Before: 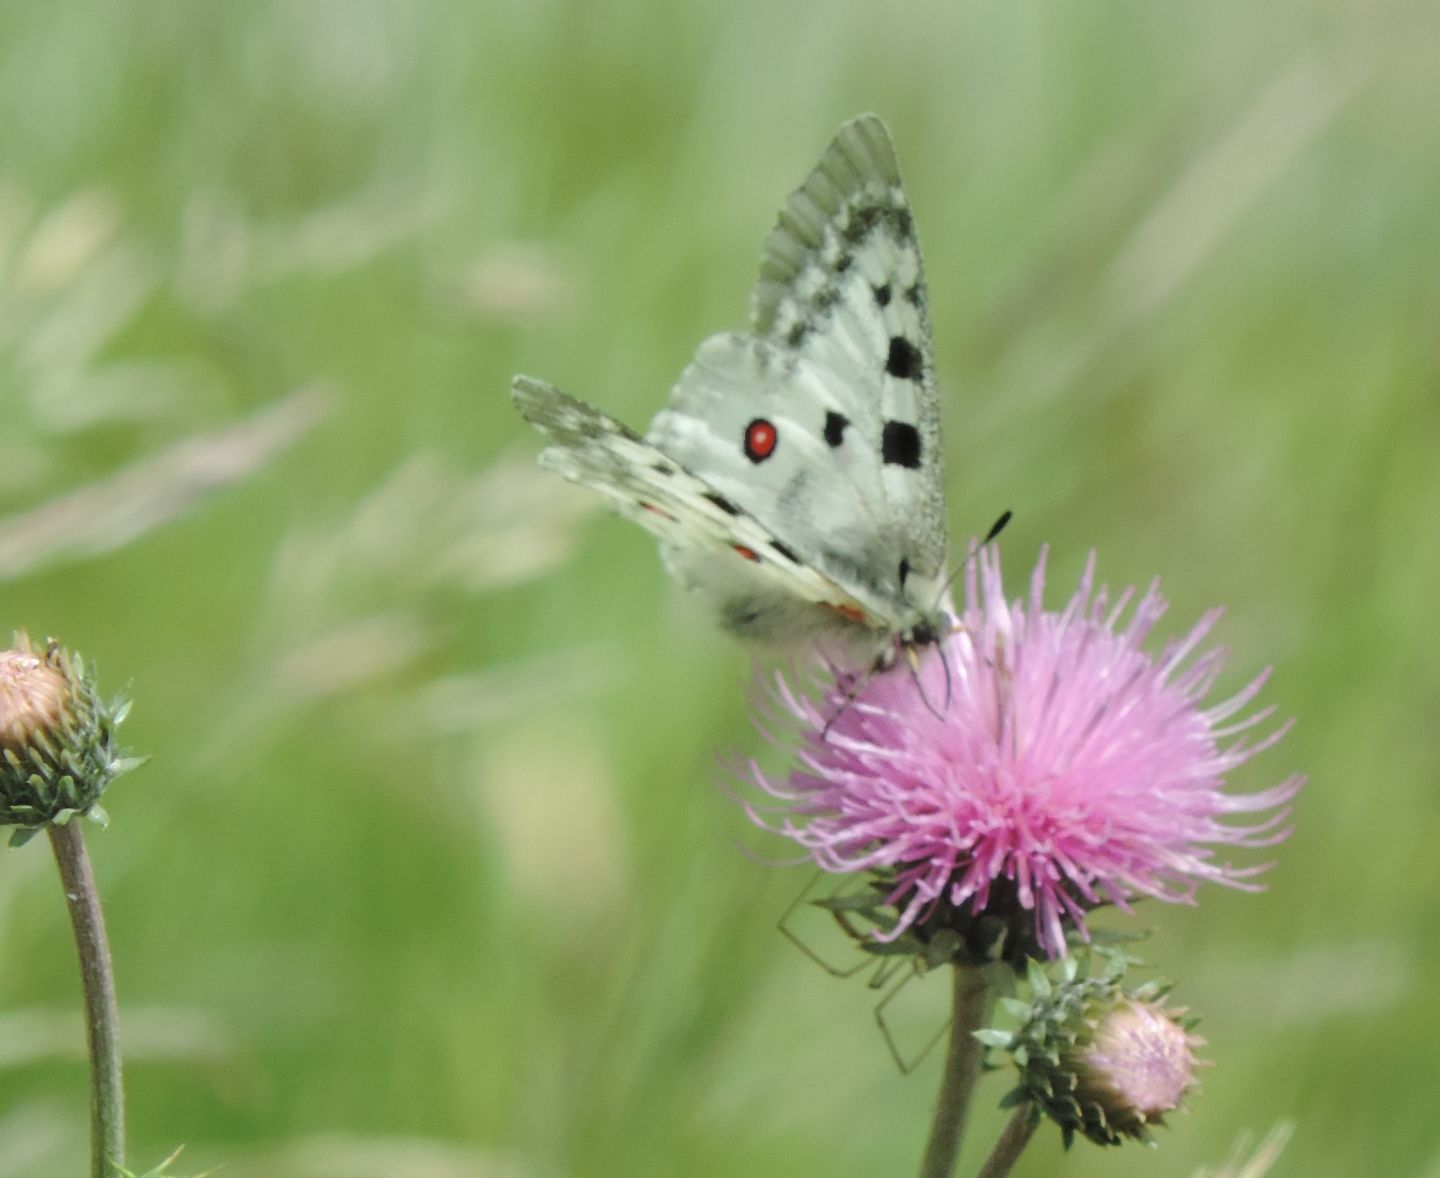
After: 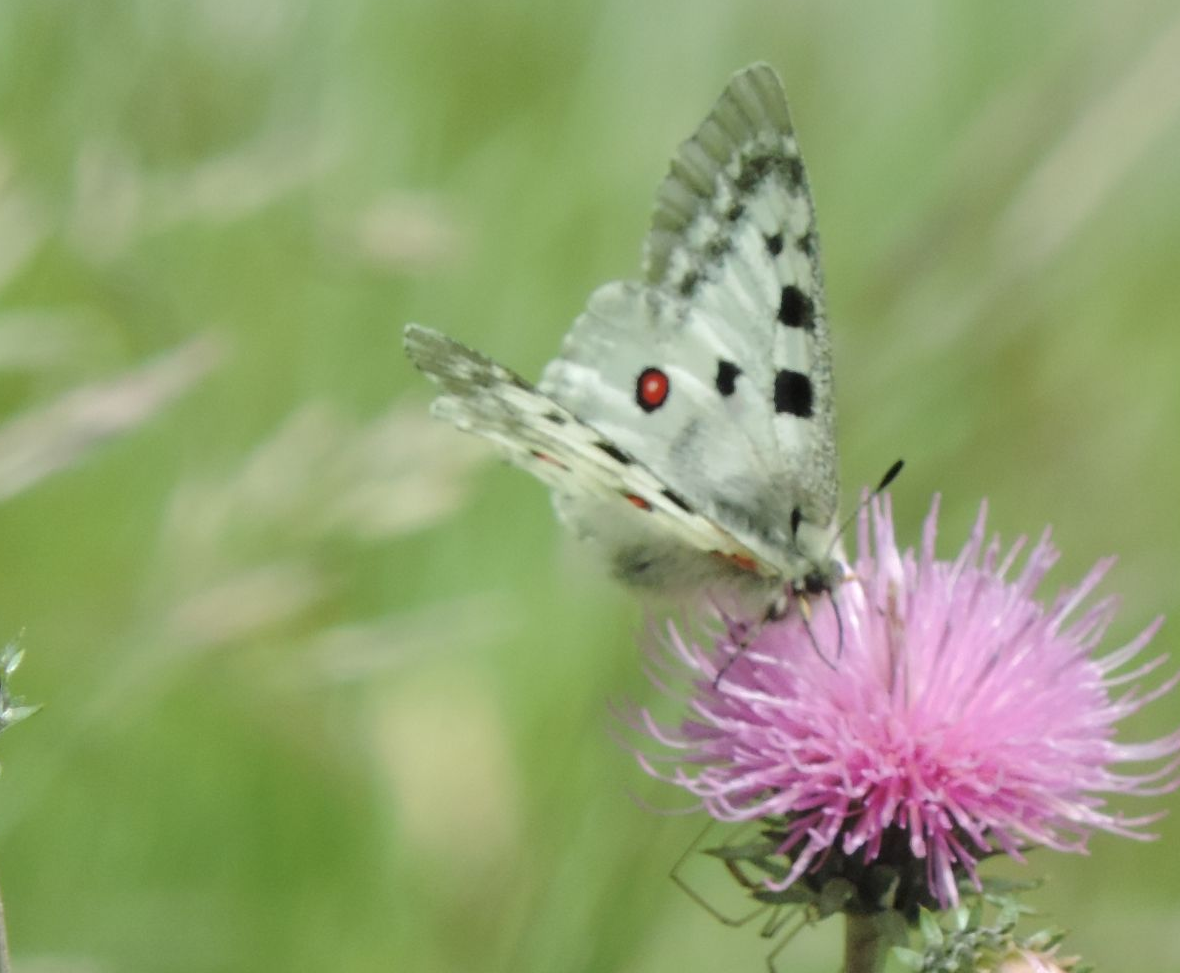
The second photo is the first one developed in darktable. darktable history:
crop and rotate: left 7.511%, top 4.38%, right 10.522%, bottom 13.005%
